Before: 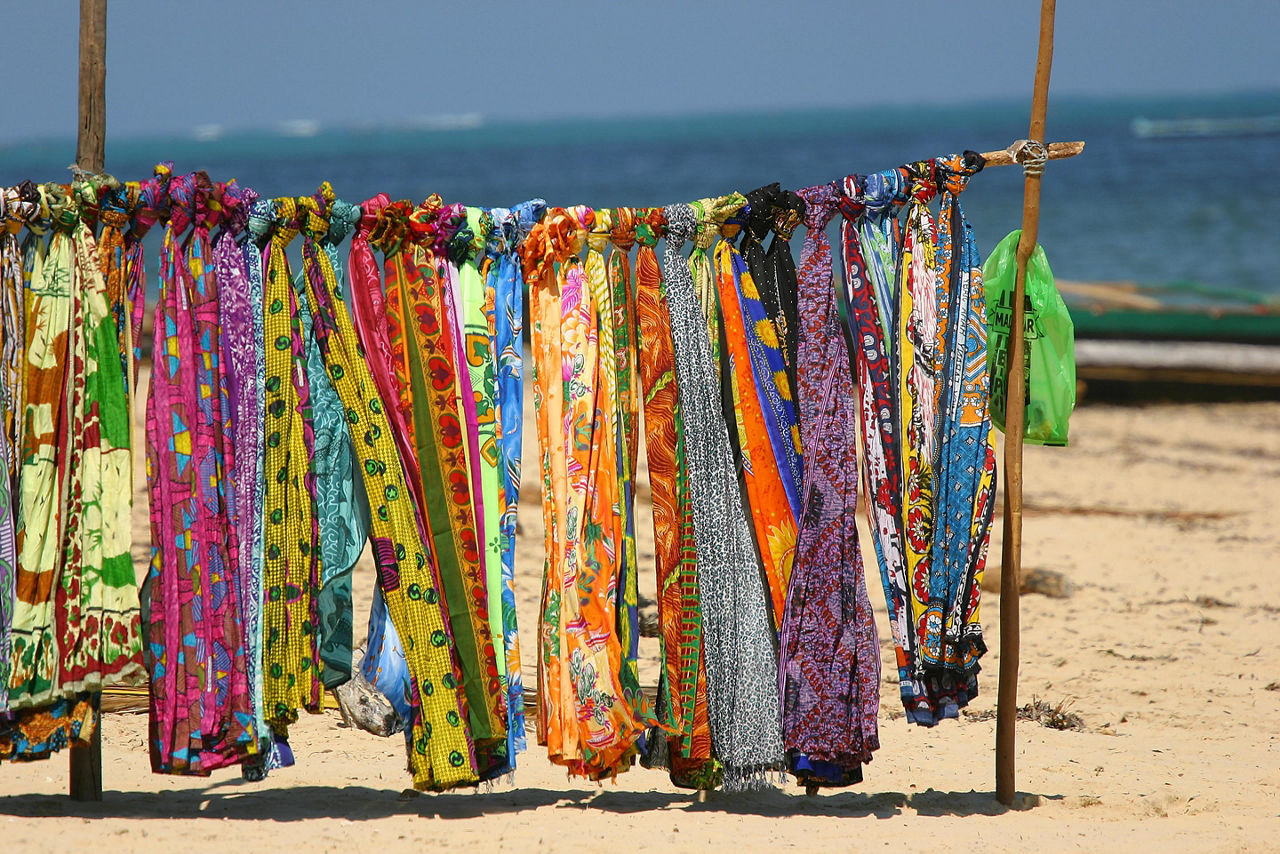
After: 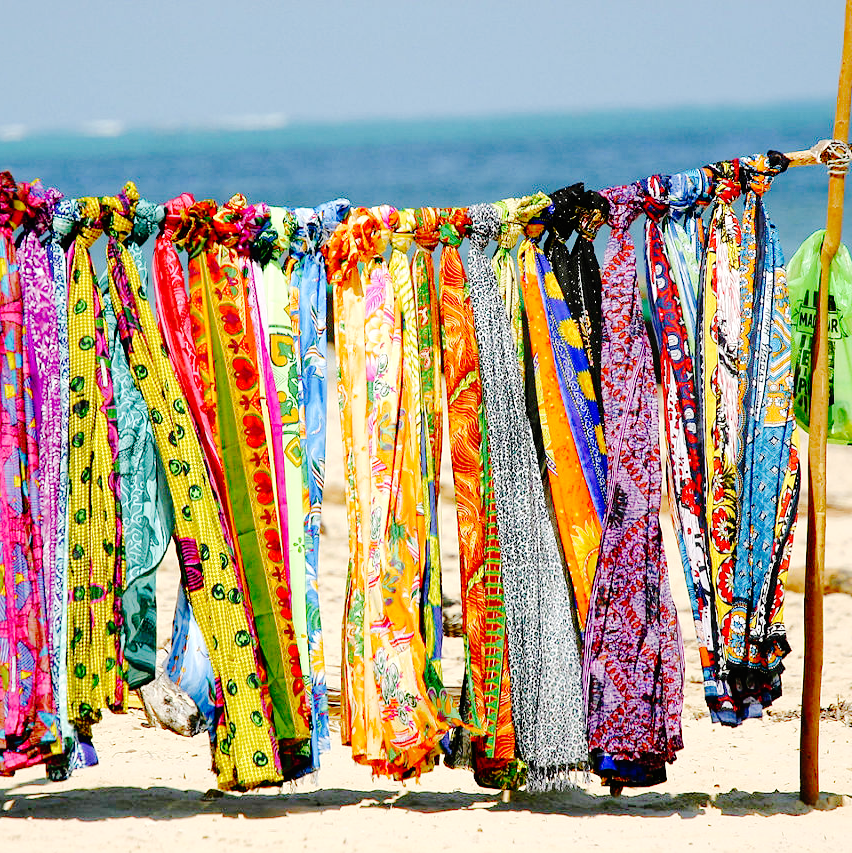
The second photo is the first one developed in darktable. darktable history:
exposure: exposure 0.61 EV, compensate highlight preservation false
base curve: curves: ch0 [(0, 0) (0.036, 0.01) (0.123, 0.254) (0.258, 0.504) (0.507, 0.748) (1, 1)], preserve colors none
crop and rotate: left 15.369%, right 17.995%
shadows and highlights: shadows 25.67, white point adjustment -2.95, highlights -29.93
